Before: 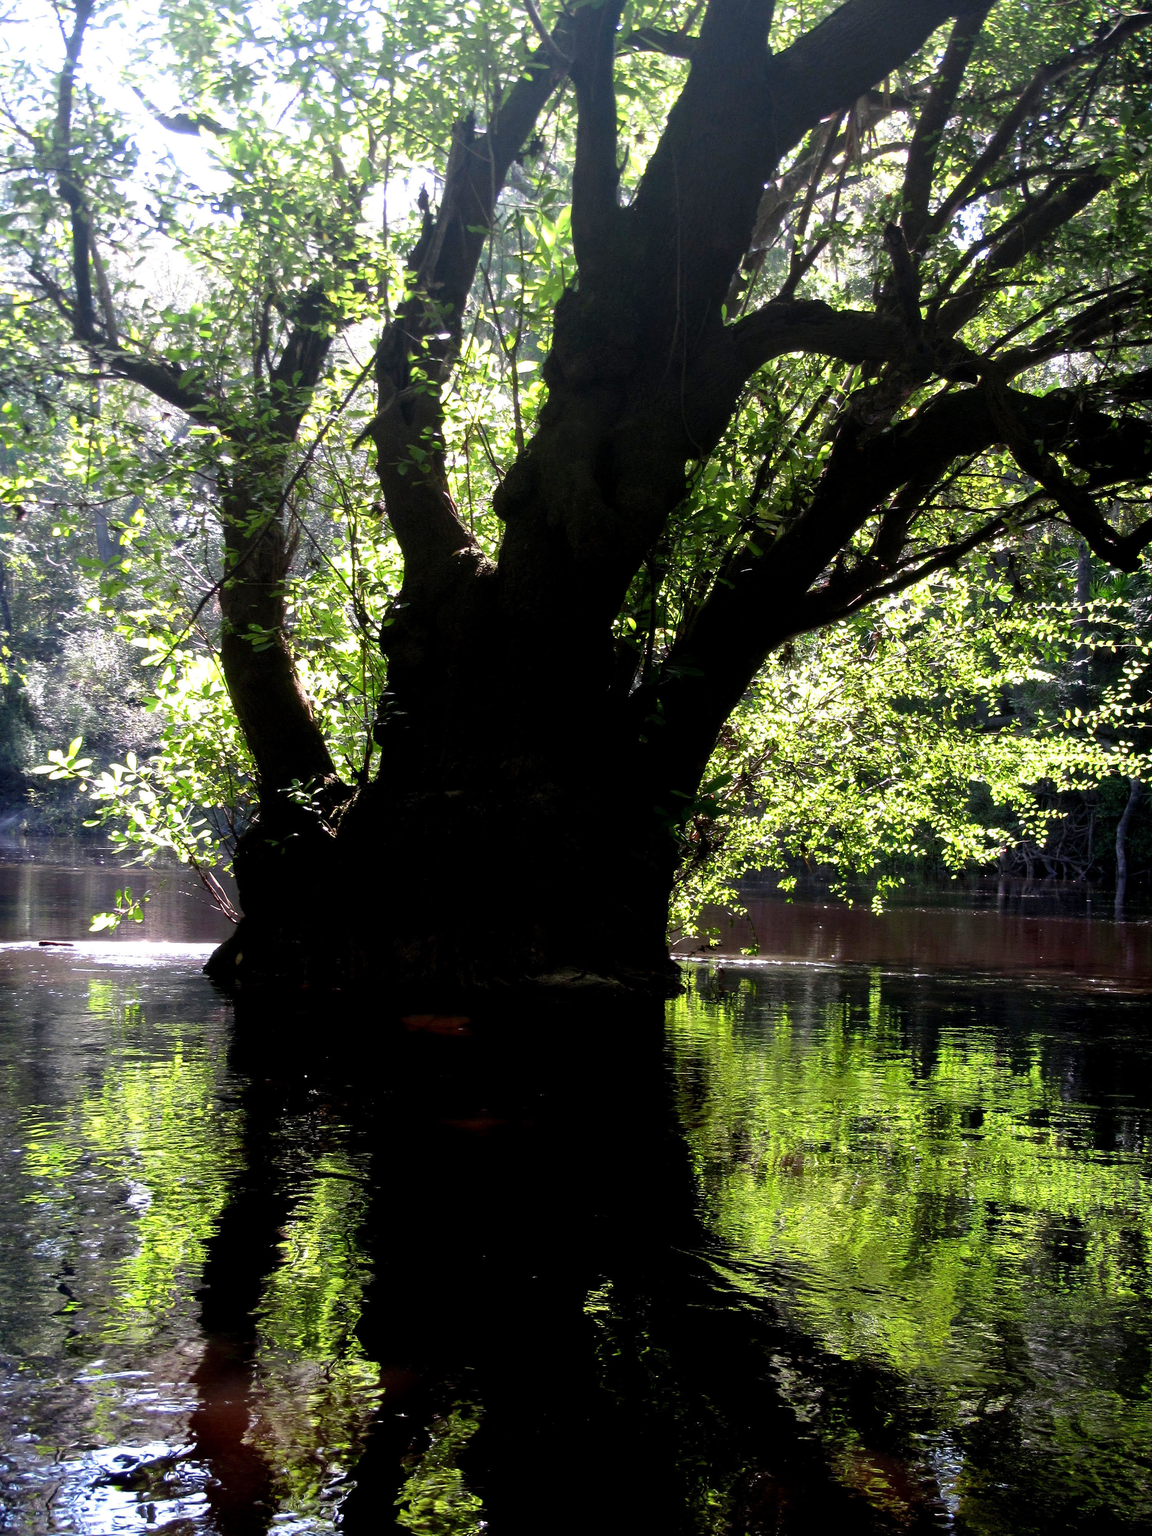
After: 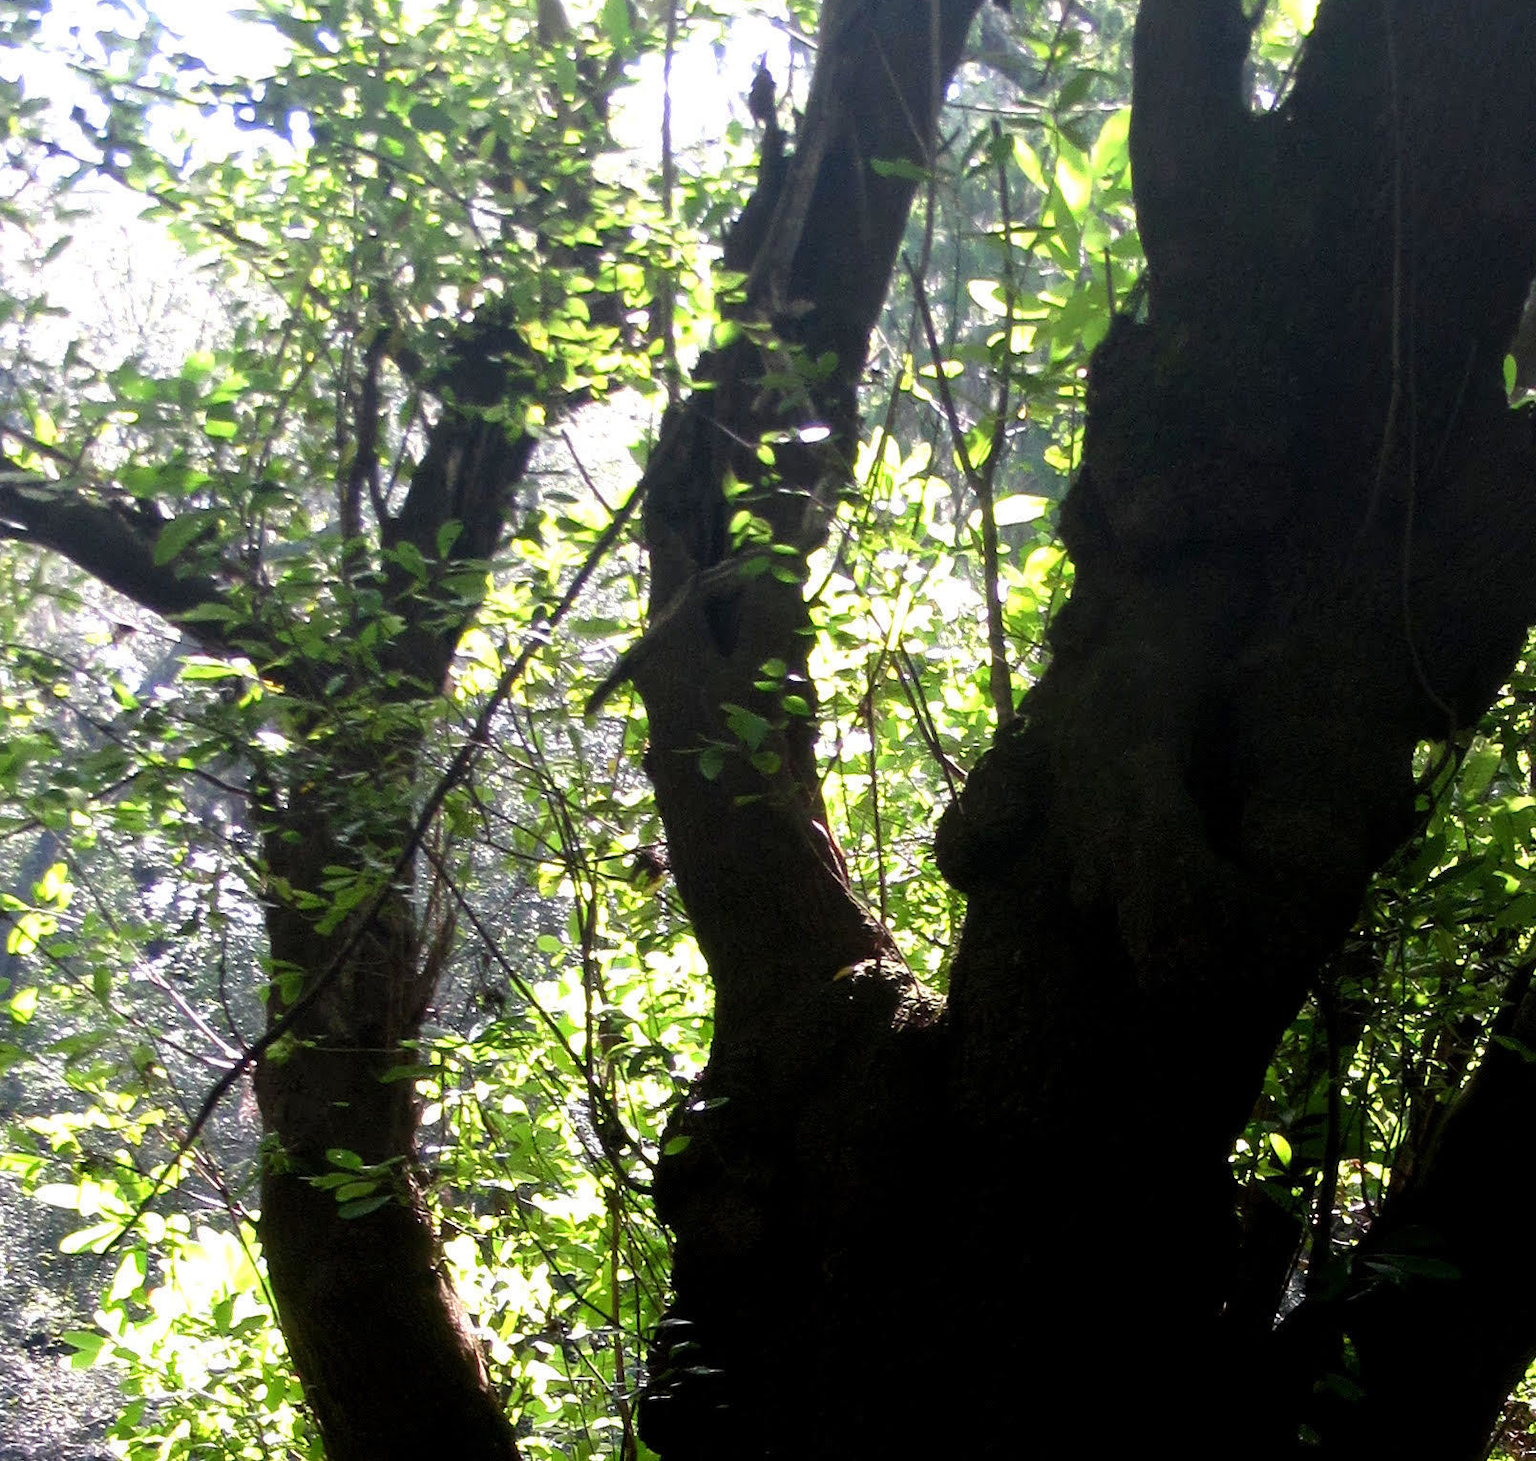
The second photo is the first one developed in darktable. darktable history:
crop: left 10.136%, top 10.537%, right 36.203%, bottom 51.187%
exposure: compensate highlight preservation false
